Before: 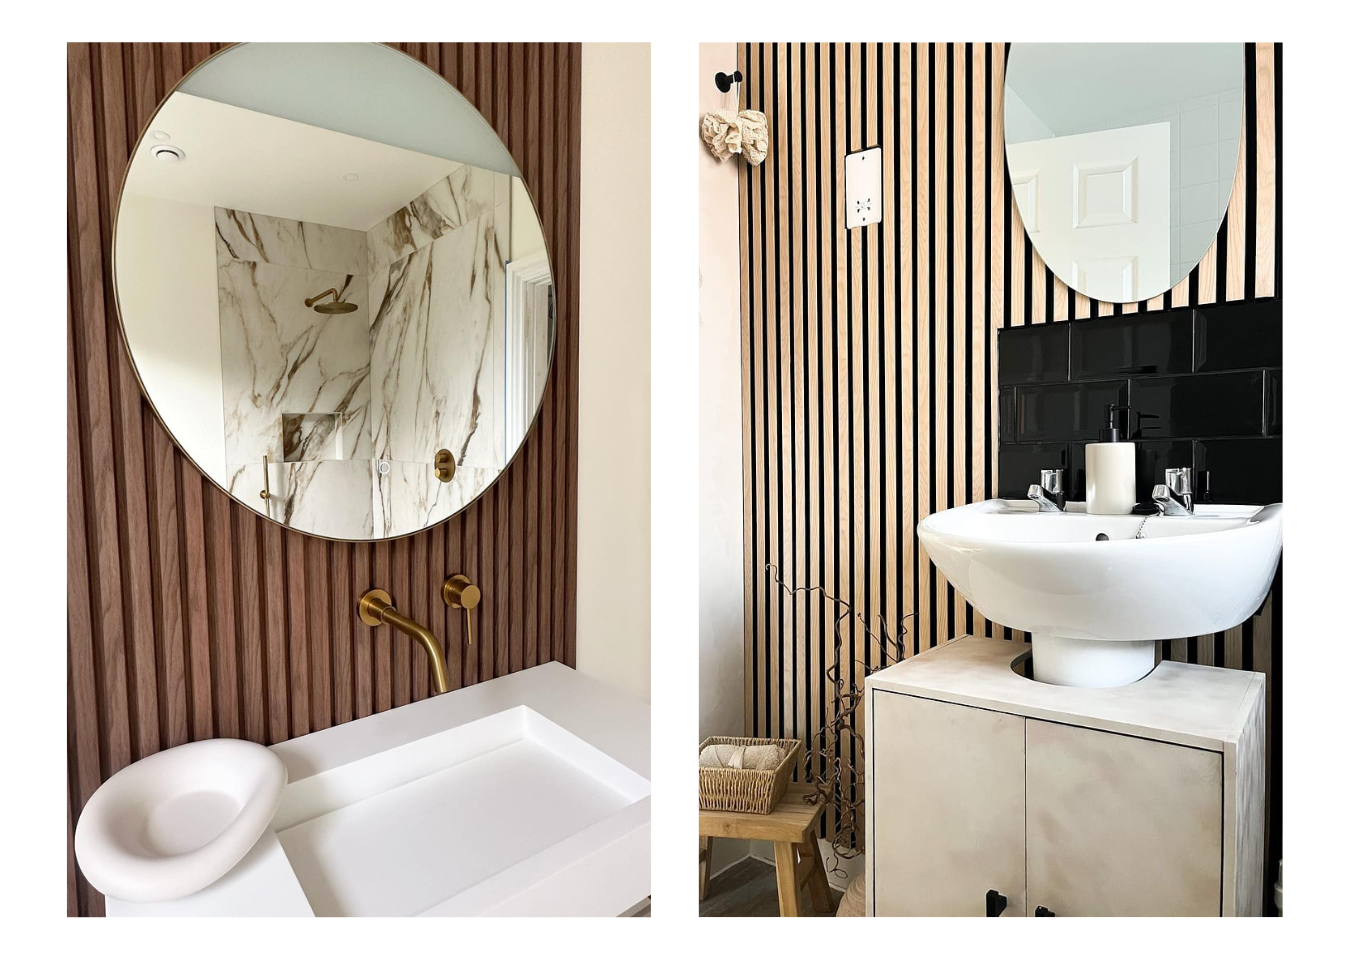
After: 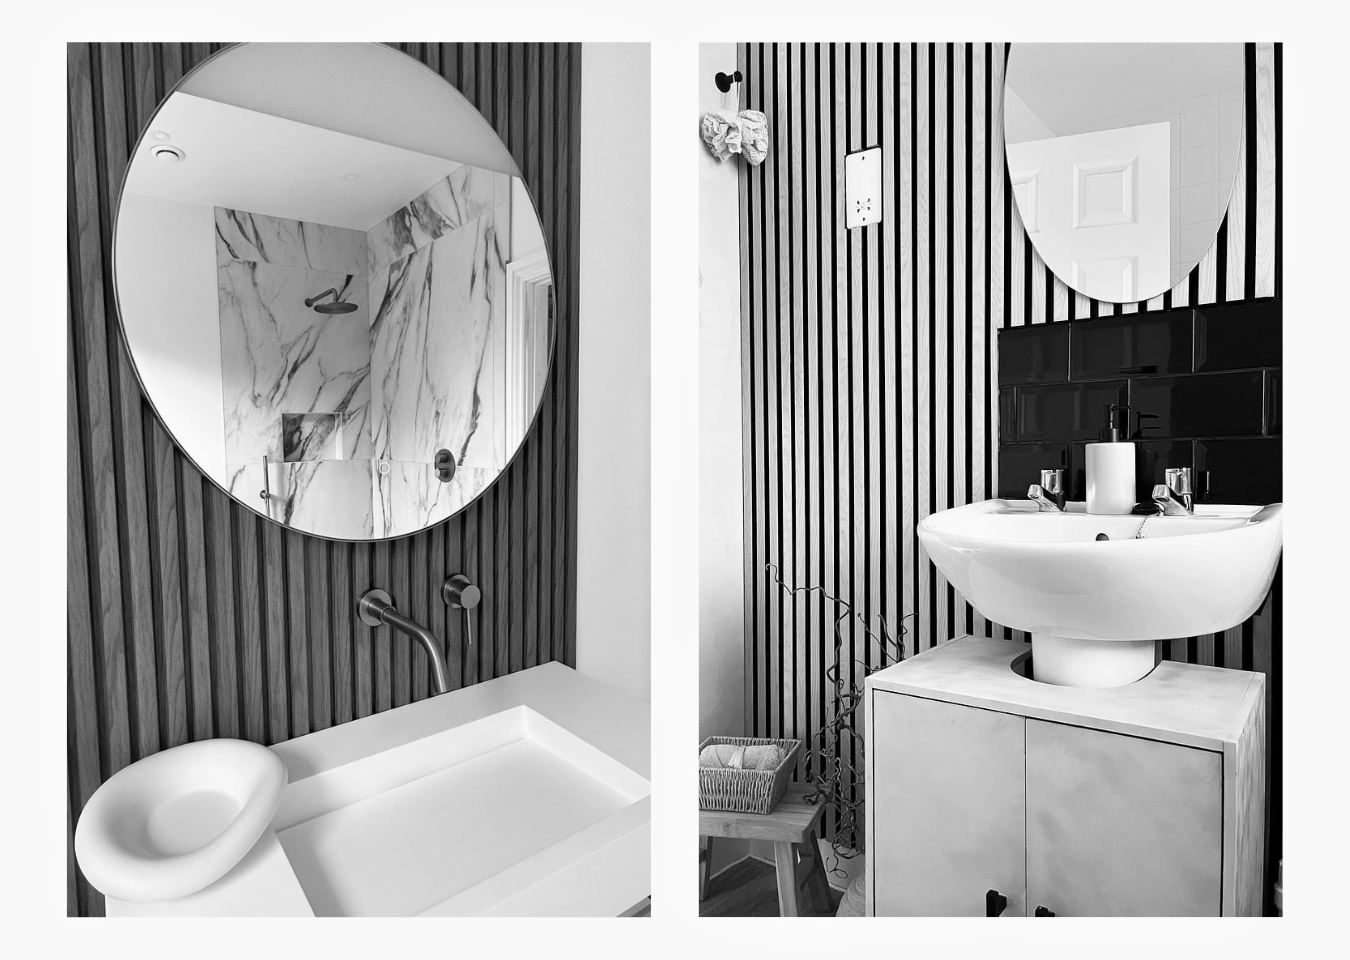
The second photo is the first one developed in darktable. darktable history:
monochrome: a 32, b 64, size 2.3
color balance rgb: perceptual saturation grading › global saturation 20%, perceptual saturation grading › highlights -25%, perceptual saturation grading › shadows 25%
